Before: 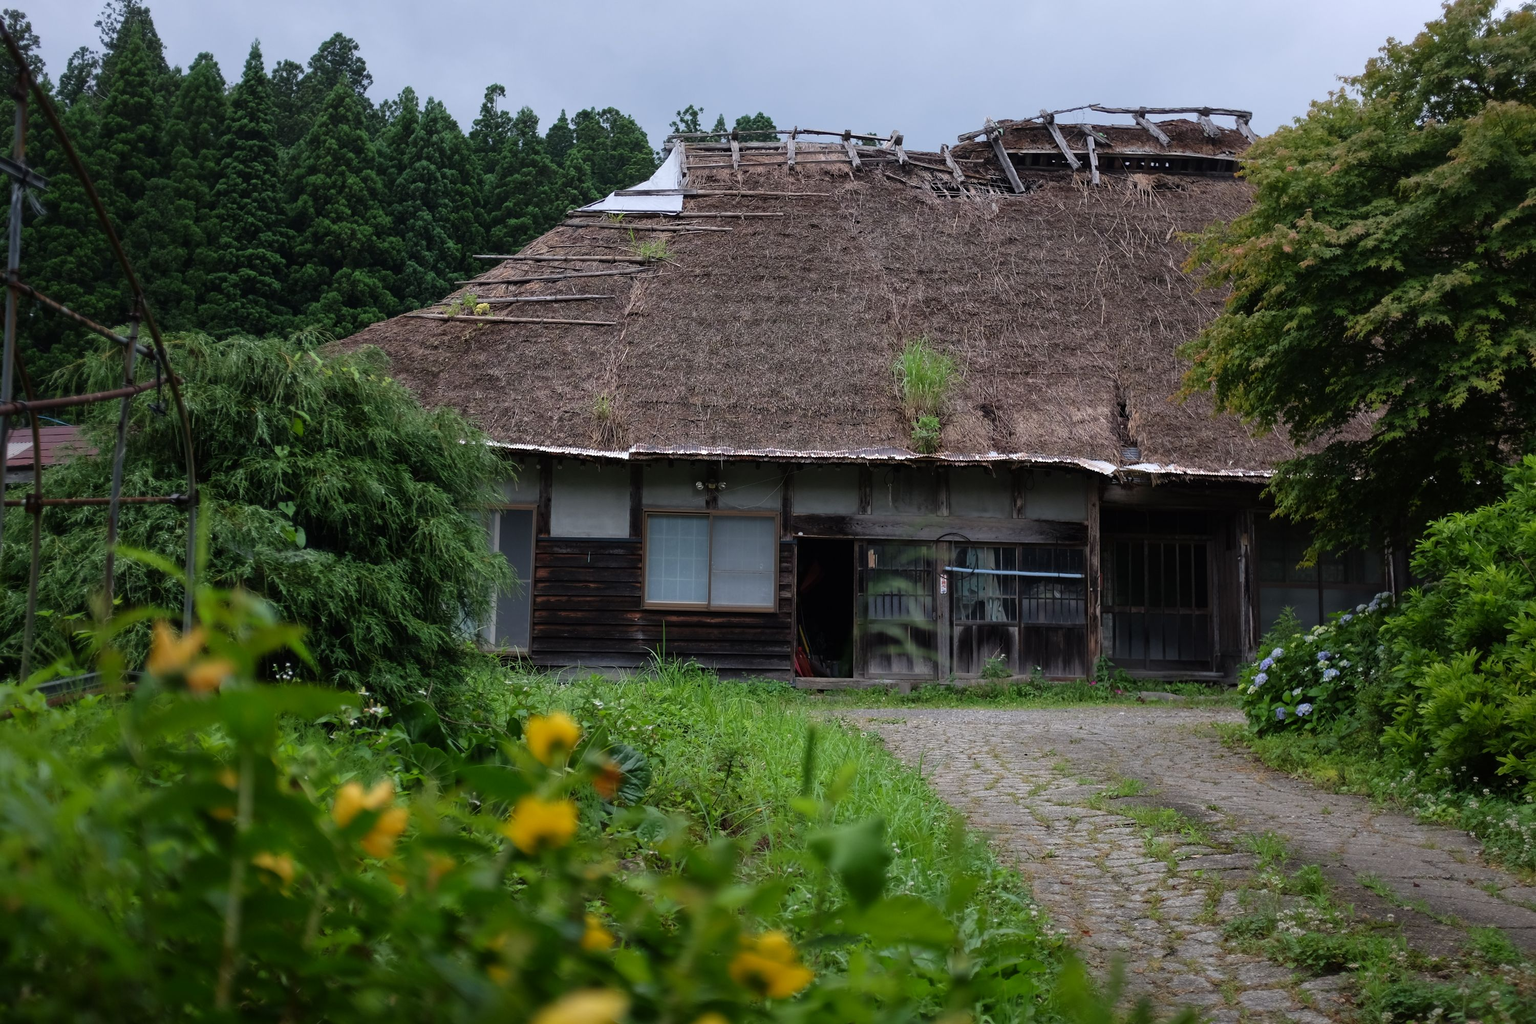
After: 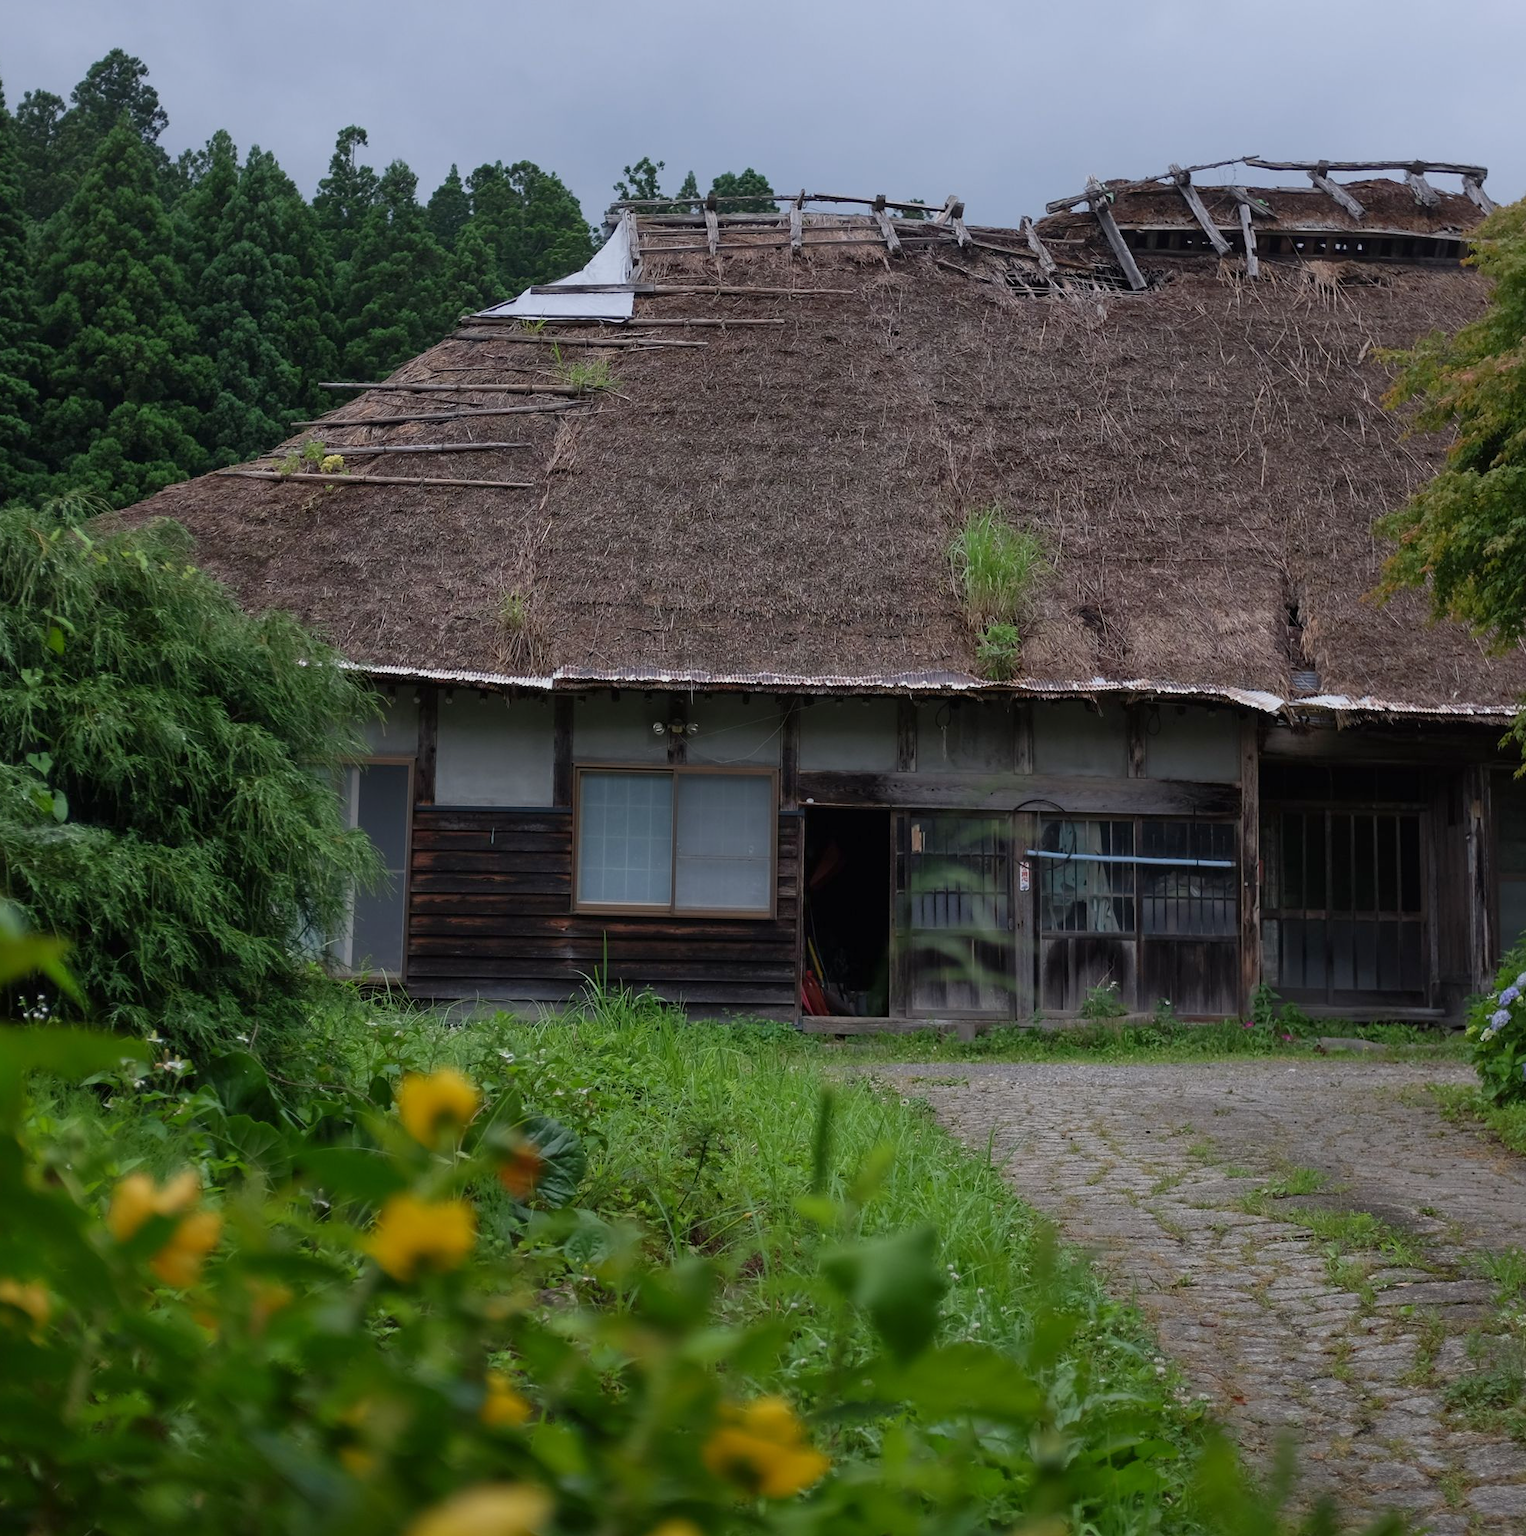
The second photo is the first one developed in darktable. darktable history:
crop: left 16.985%, right 16.745%
tone equalizer: -8 EV 0.266 EV, -7 EV 0.449 EV, -6 EV 0.428 EV, -5 EV 0.271 EV, -3 EV -0.254 EV, -2 EV -0.414 EV, -1 EV -0.393 EV, +0 EV -0.223 EV, mask exposure compensation -0.513 EV
